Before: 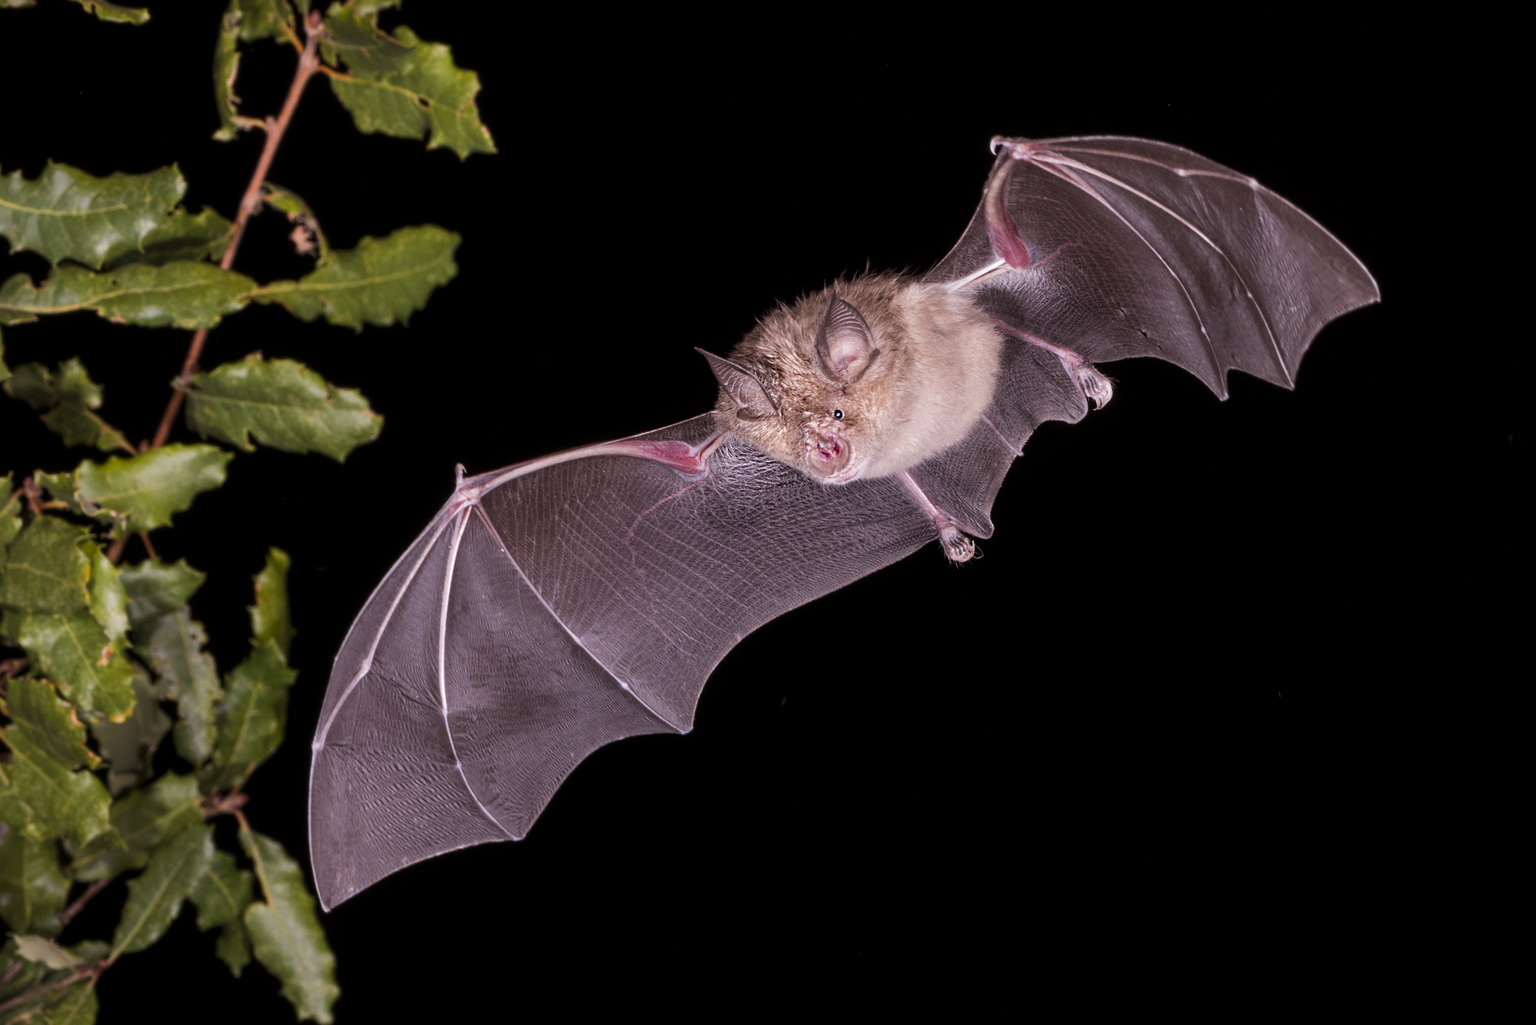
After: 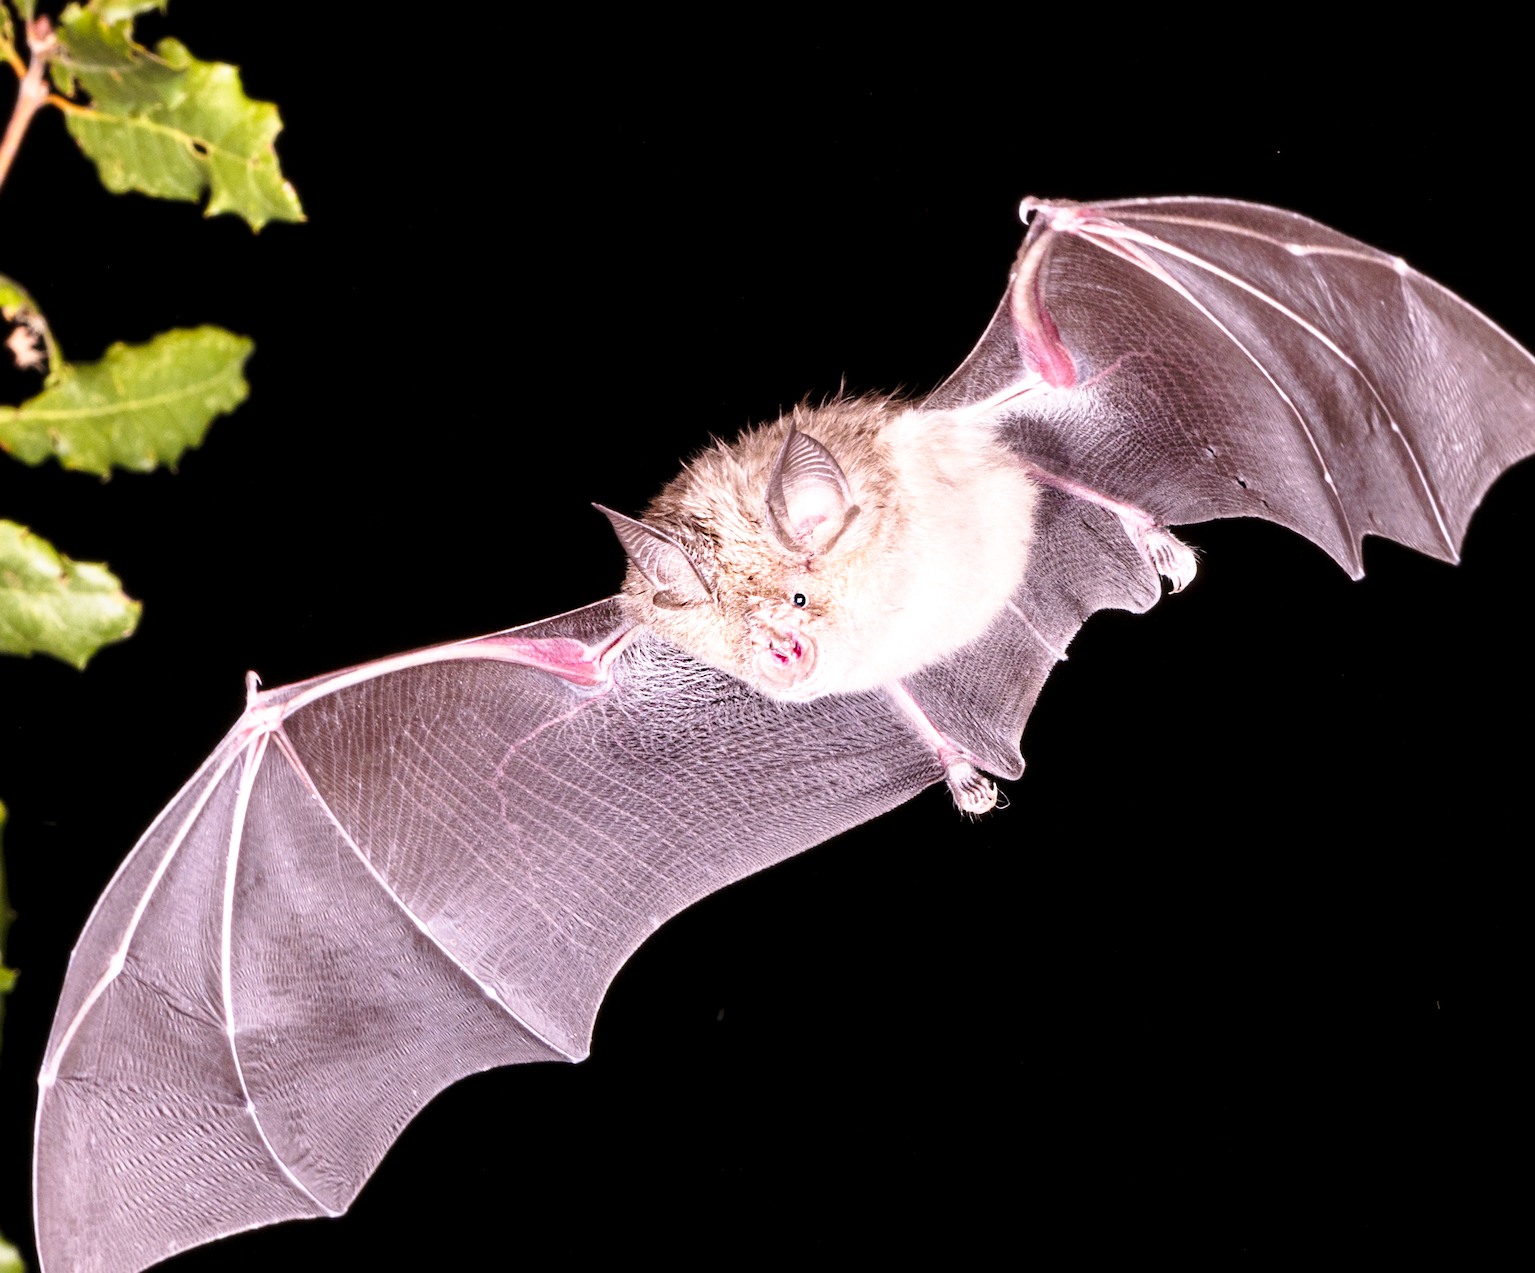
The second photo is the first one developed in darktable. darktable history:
base curve: curves: ch0 [(0, 0) (0.028, 0.03) (0.121, 0.232) (0.46, 0.748) (0.859, 0.968) (1, 1)], preserve colors none
crop: left 18.62%, right 12.249%, bottom 14.099%
exposure: black level correction 0.001, exposure 0.959 EV, compensate exposure bias true, compensate highlight preservation false
